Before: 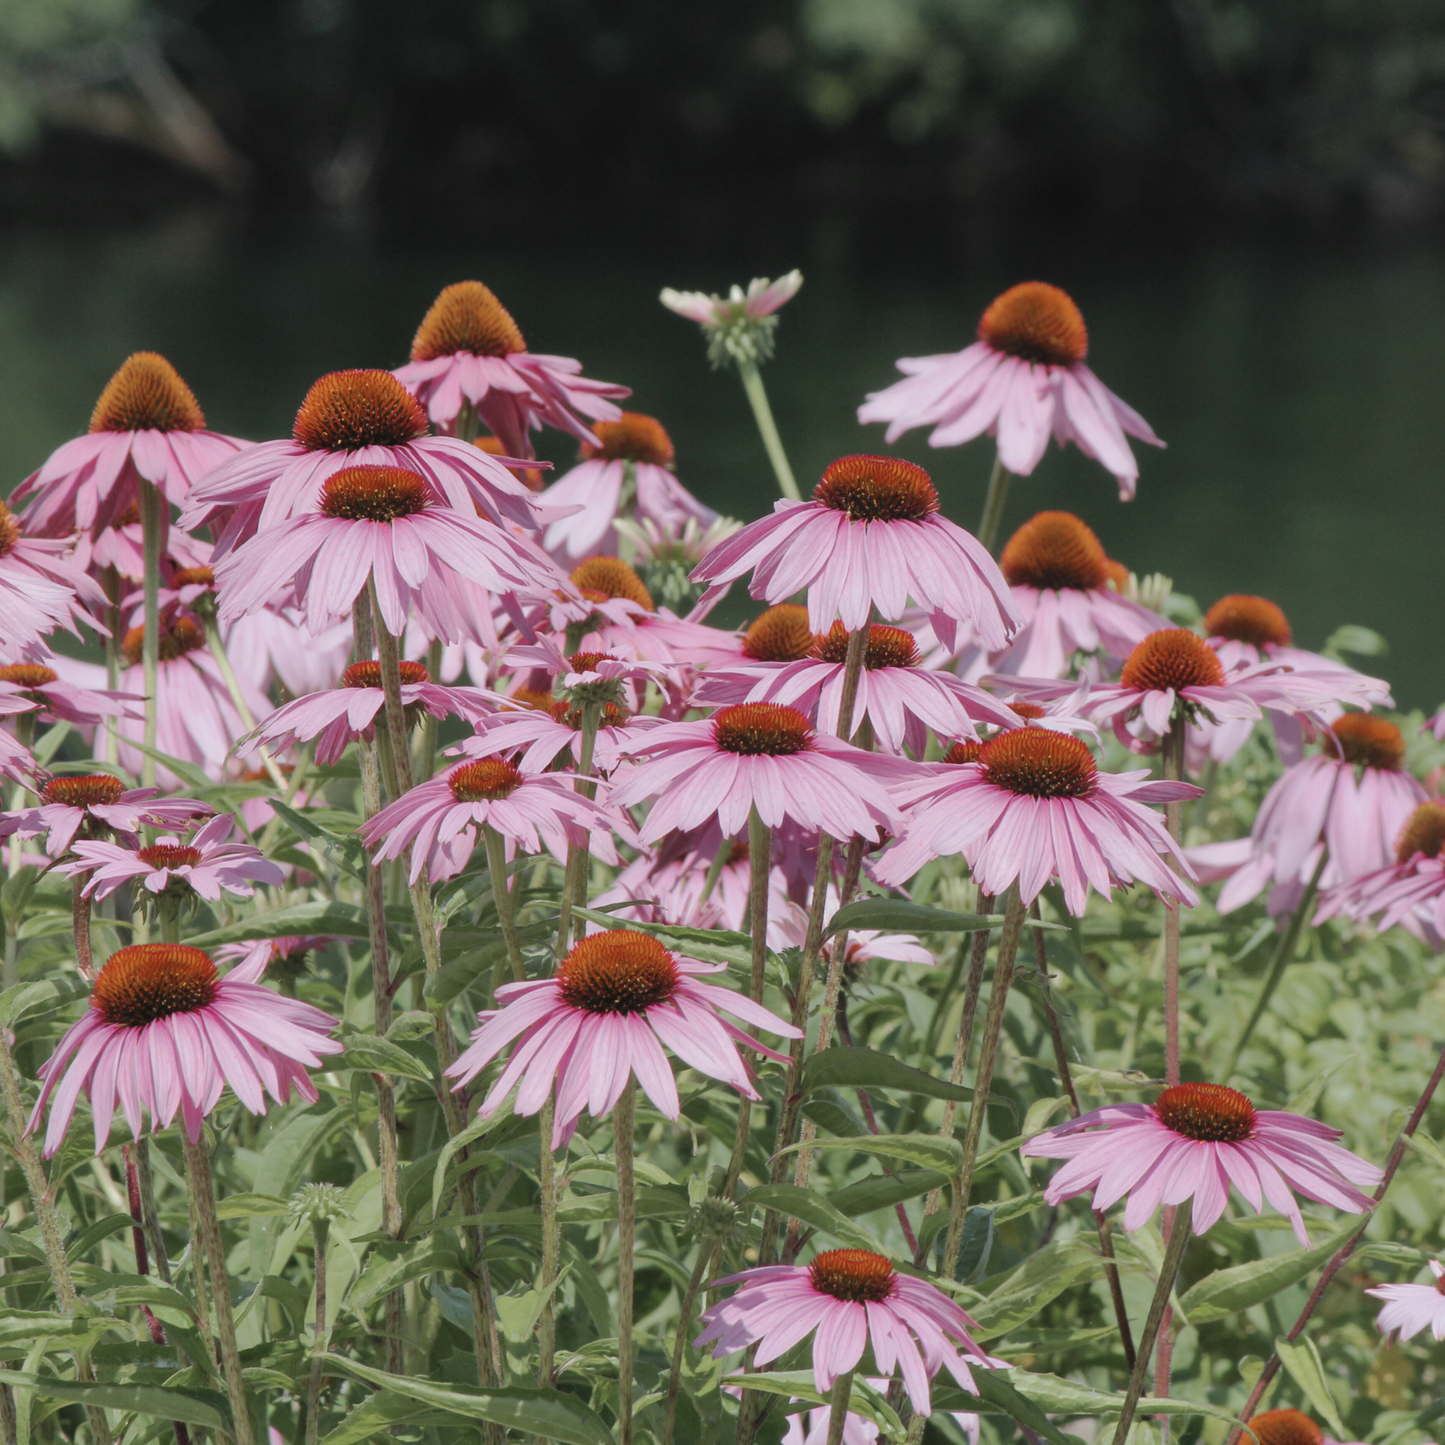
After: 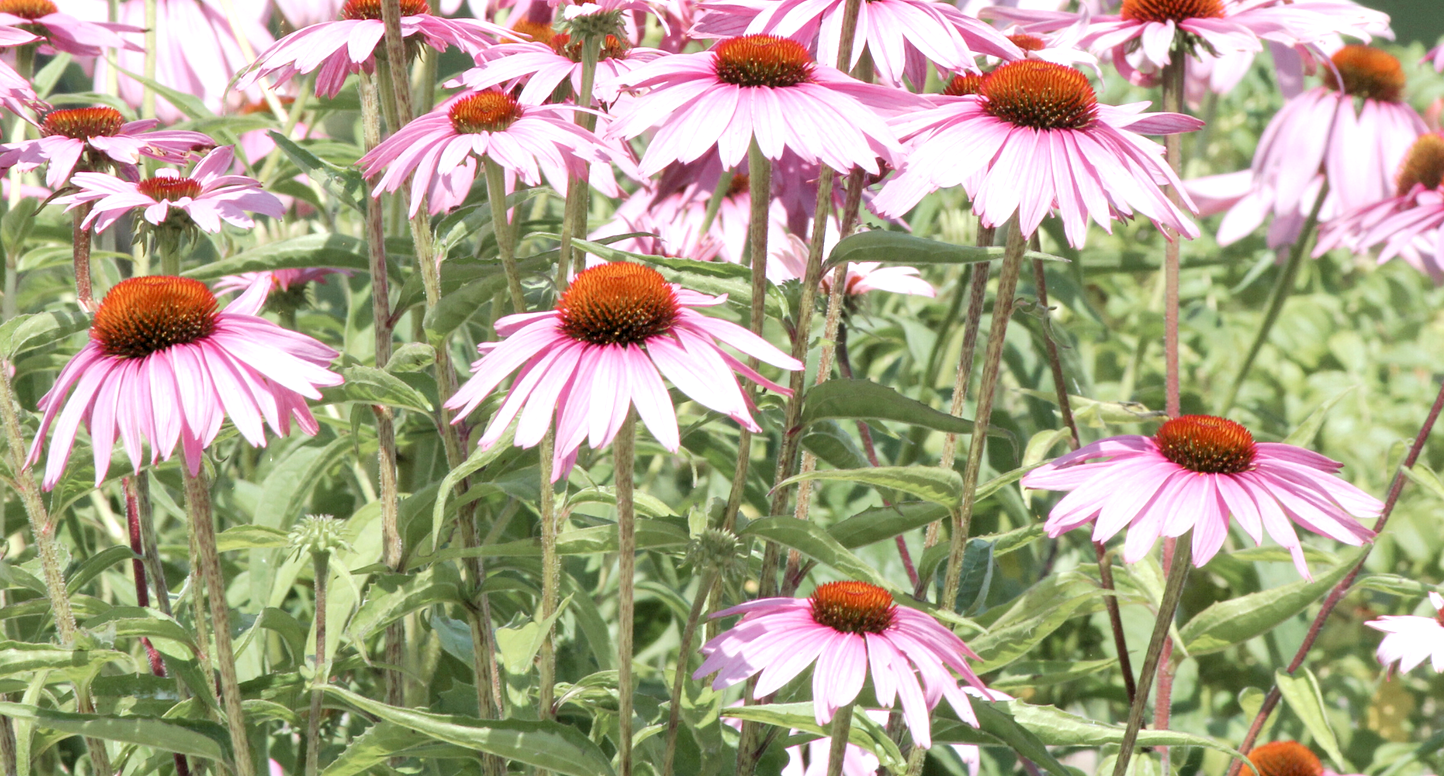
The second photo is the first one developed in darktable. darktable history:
exposure: black level correction 0.008, exposure 0.979 EV, compensate highlight preservation false
crop and rotate: top 46.237%
